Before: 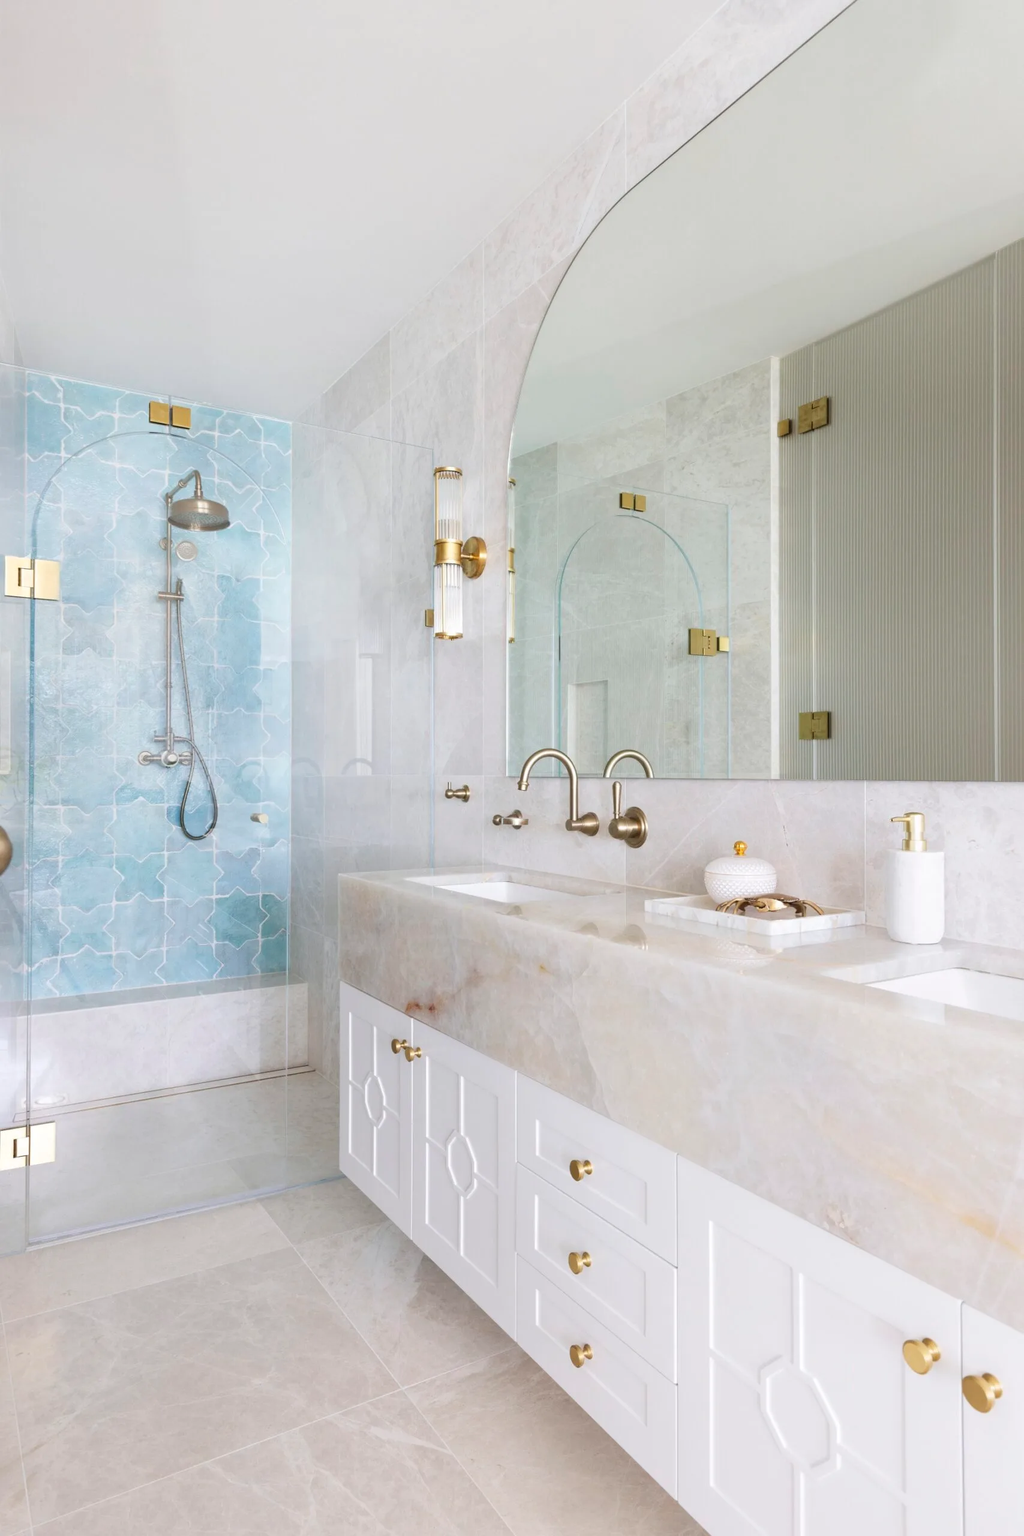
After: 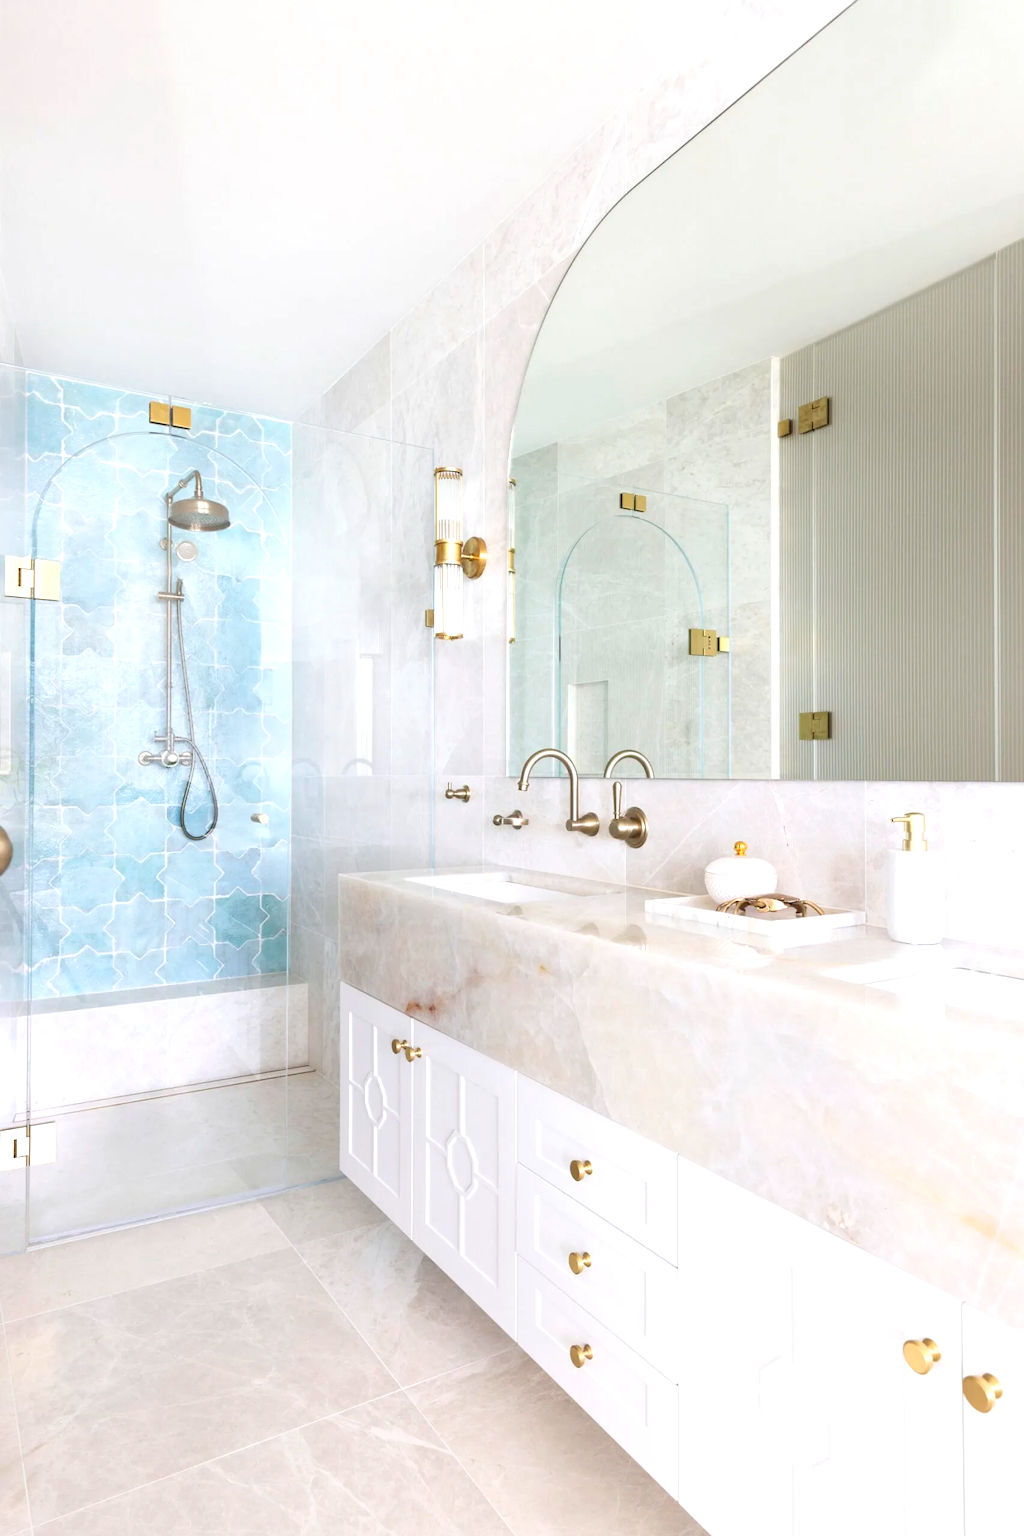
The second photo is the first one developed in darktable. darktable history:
exposure: exposure 0.505 EV, compensate highlight preservation false
